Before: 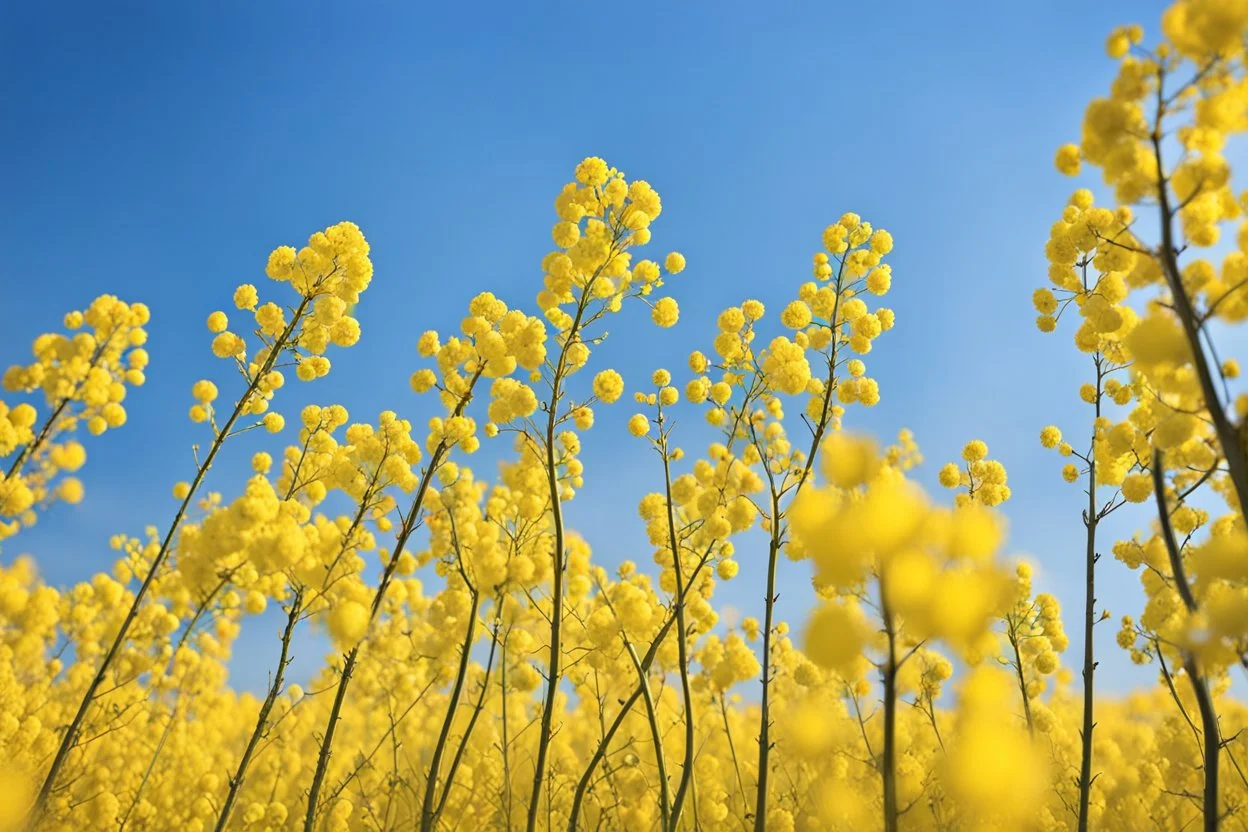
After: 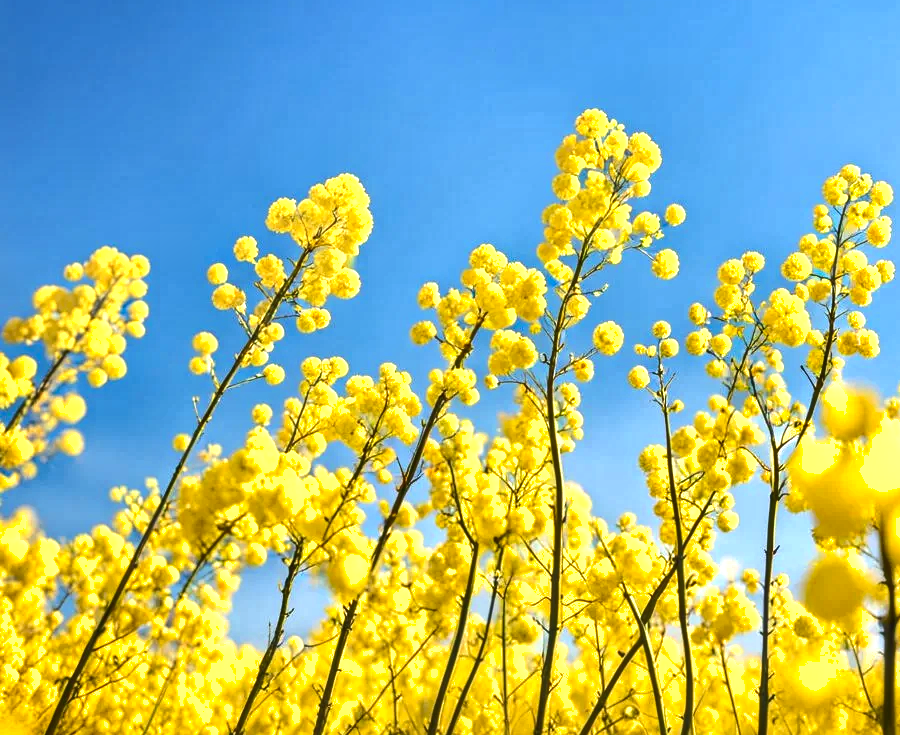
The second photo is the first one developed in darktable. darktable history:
local contrast: on, module defaults
shadows and highlights: shadows 52.77, soften with gaussian
crop: top 5.813%, right 27.84%, bottom 5.734%
tone equalizer: -8 EV -0.743 EV, -7 EV -0.705 EV, -6 EV -0.59 EV, -5 EV -0.412 EV, -3 EV 0.389 EV, -2 EV 0.6 EV, -1 EV 0.699 EV, +0 EV 0.723 EV
